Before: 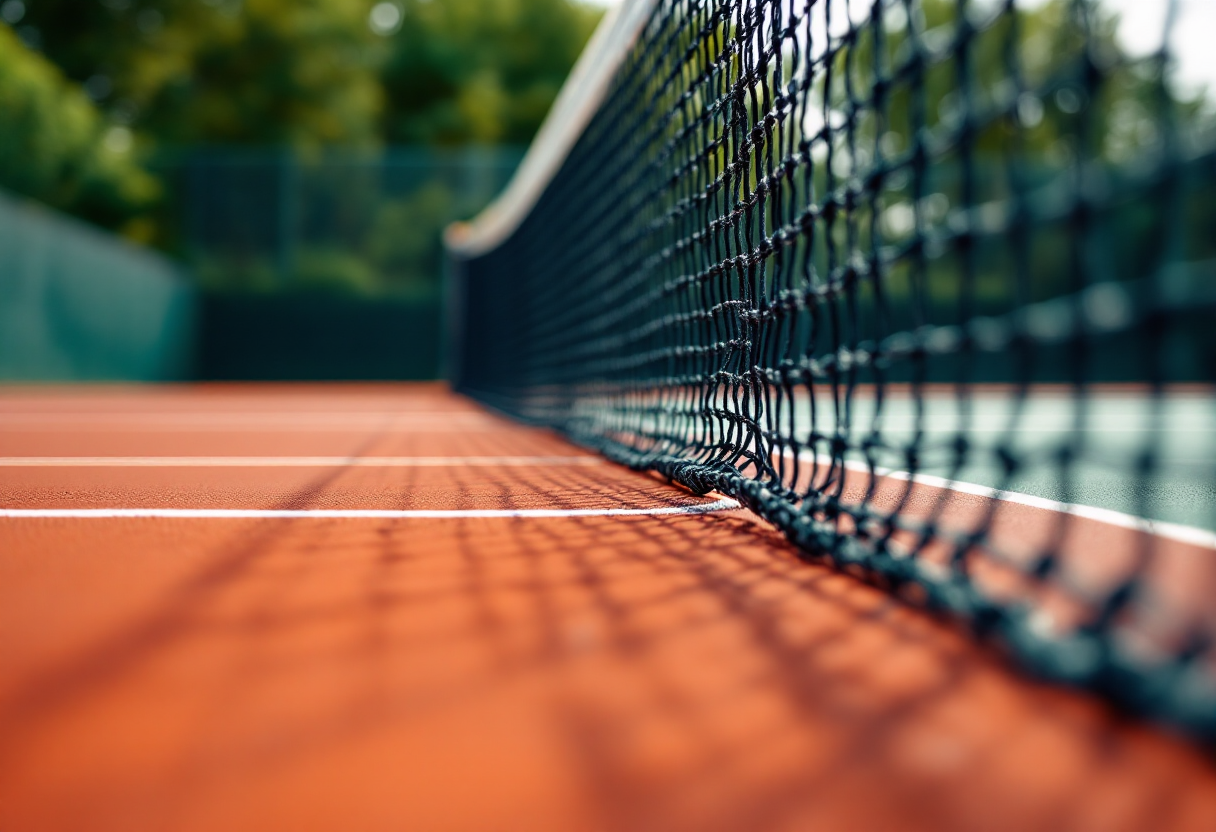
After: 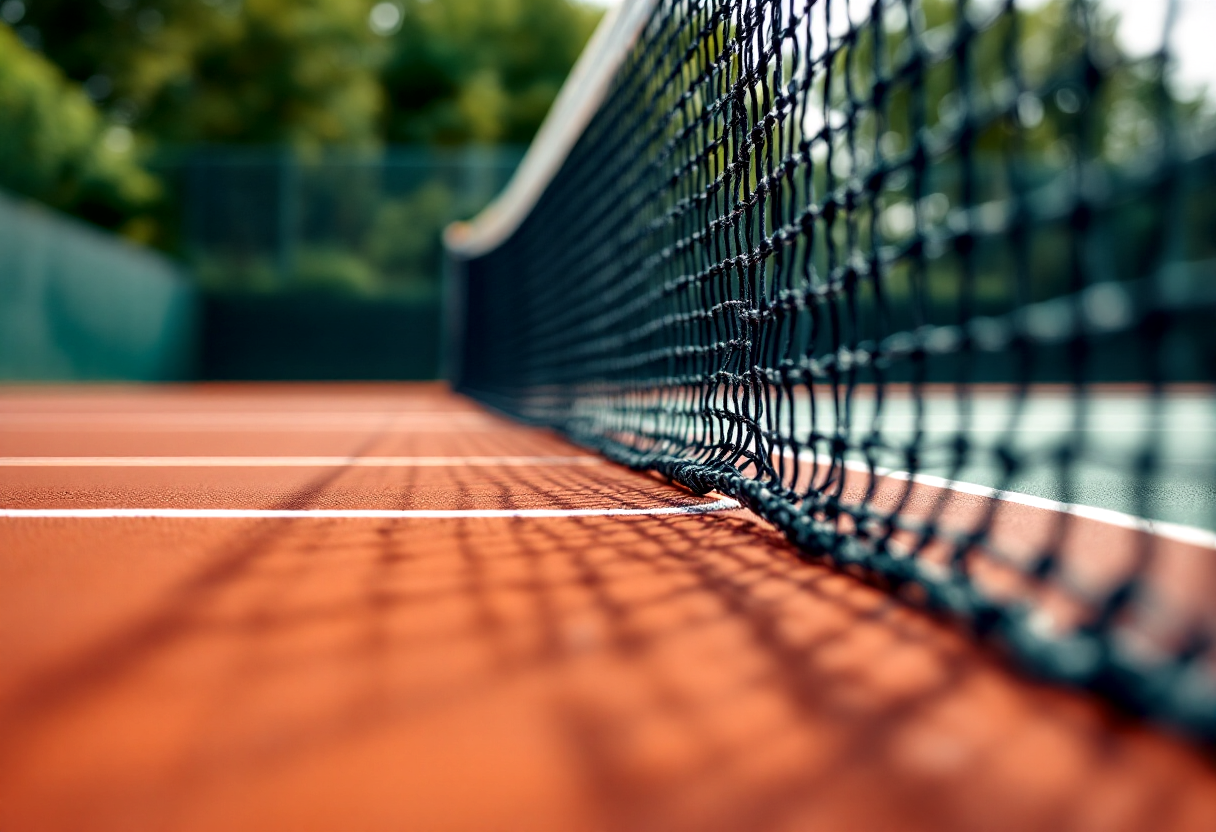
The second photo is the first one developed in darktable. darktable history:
tone equalizer: on, module defaults
local contrast: mode bilateral grid, contrast 20, coarseness 50, detail 150%, midtone range 0.2
